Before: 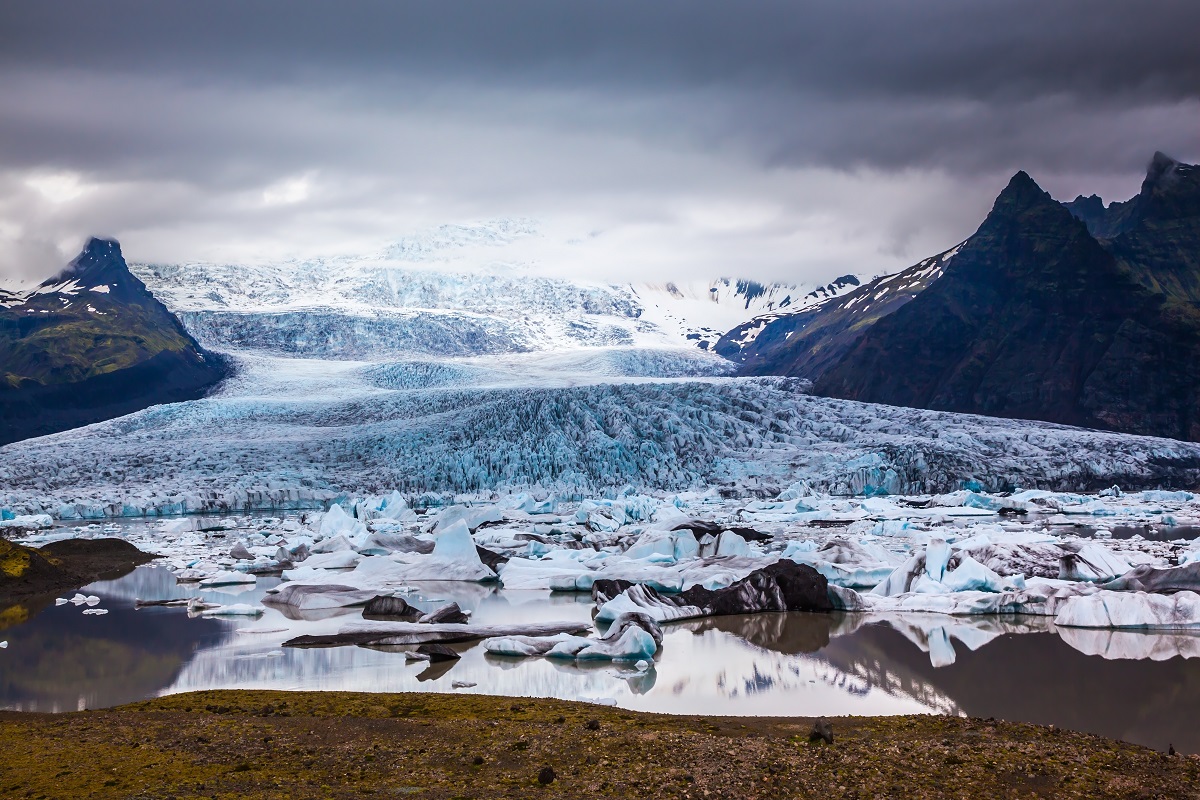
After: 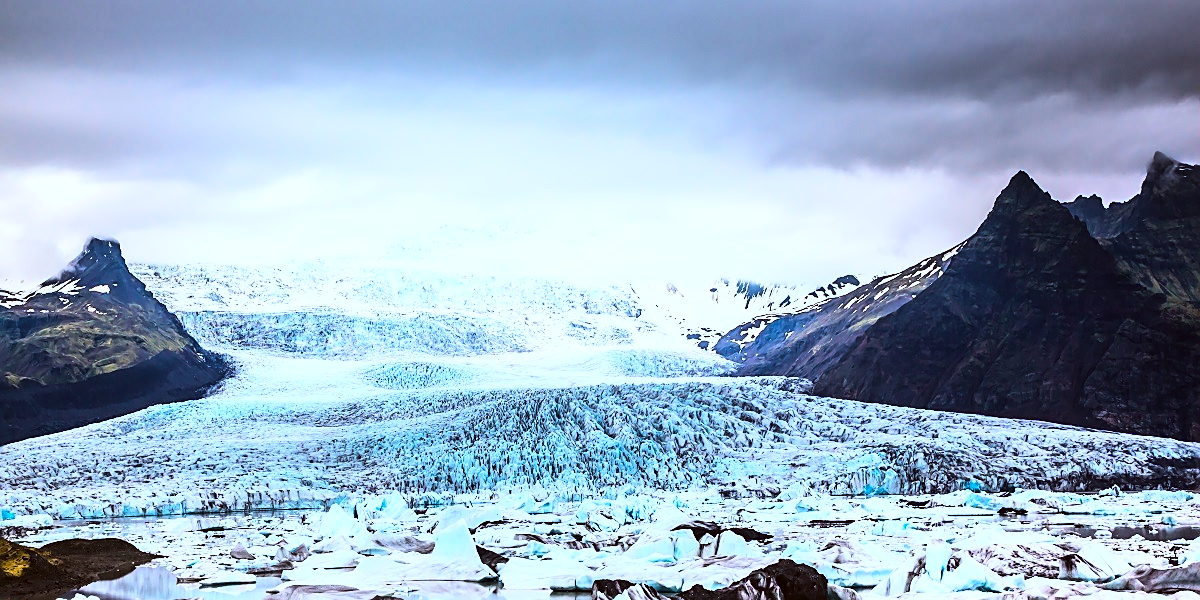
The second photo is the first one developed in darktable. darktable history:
crop: bottom 24.981%
base curve: curves: ch0 [(0, 0.003) (0.001, 0.002) (0.006, 0.004) (0.02, 0.022) (0.048, 0.086) (0.094, 0.234) (0.162, 0.431) (0.258, 0.629) (0.385, 0.8) (0.548, 0.918) (0.751, 0.988) (1, 1)]
sharpen: on, module defaults
color correction: highlights a* -3.66, highlights b* -6.97, shadows a* 3.13, shadows b* 5.45
